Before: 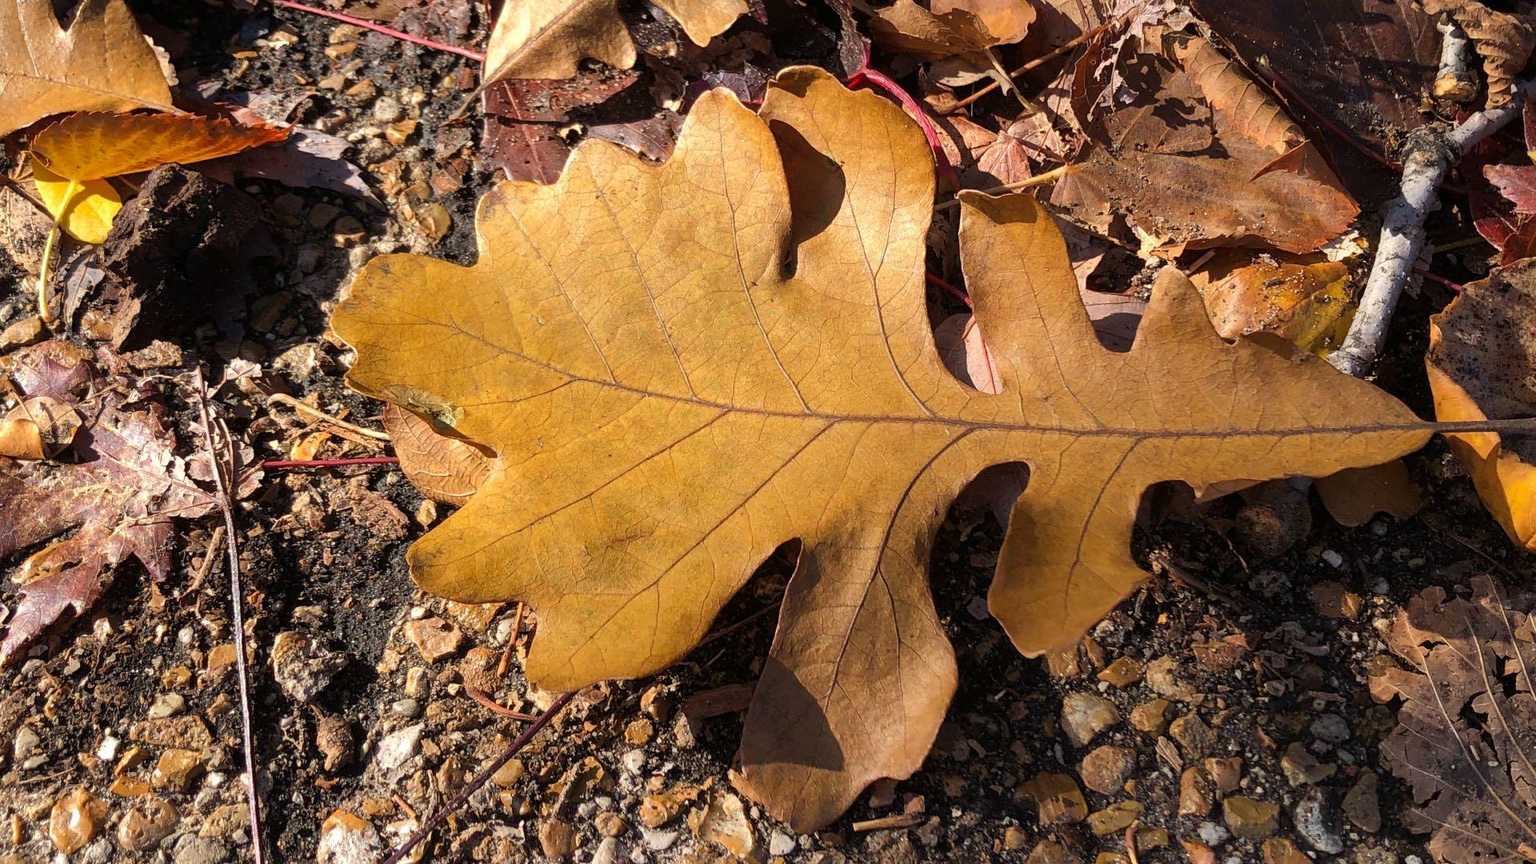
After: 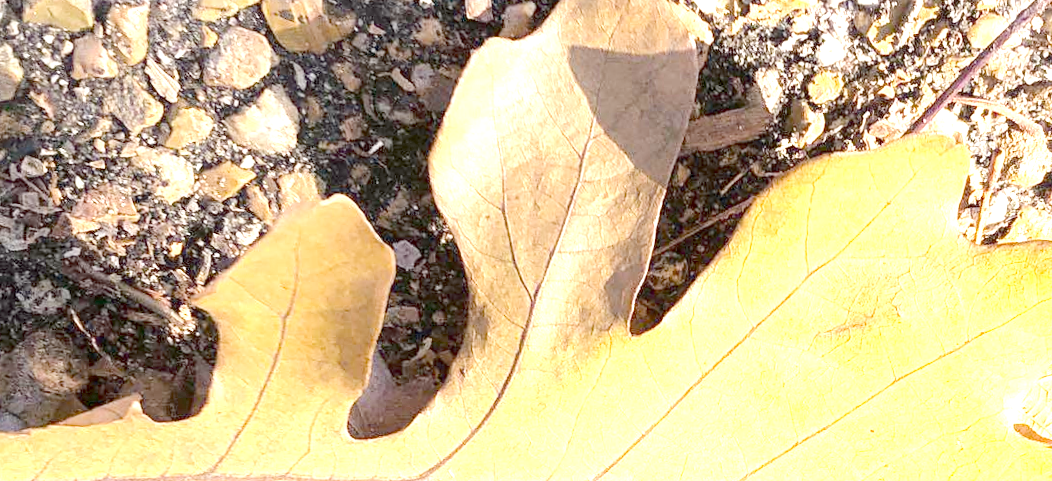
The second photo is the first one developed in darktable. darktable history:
orientation "rotate by 180 degrees": orientation rotate 180°
rotate and perspective: rotation -1.77°, lens shift (horizontal) 0.004, automatic cropping off
white balance: emerald 1
tone equalizer "contrast tone curve: medium": -8 EV -0.75 EV, -7 EV -0.7 EV, -6 EV -0.6 EV, -5 EV -0.4 EV, -3 EV 0.4 EV, -2 EV 0.6 EV, -1 EV 0.7 EV, +0 EV 0.75 EV, edges refinement/feathering 500, mask exposure compensation -1.57 EV, preserve details no
exposure: exposure 0.426 EV
crop: left 15.306%, top 9.065%, right 30.789%, bottom 48.638%
